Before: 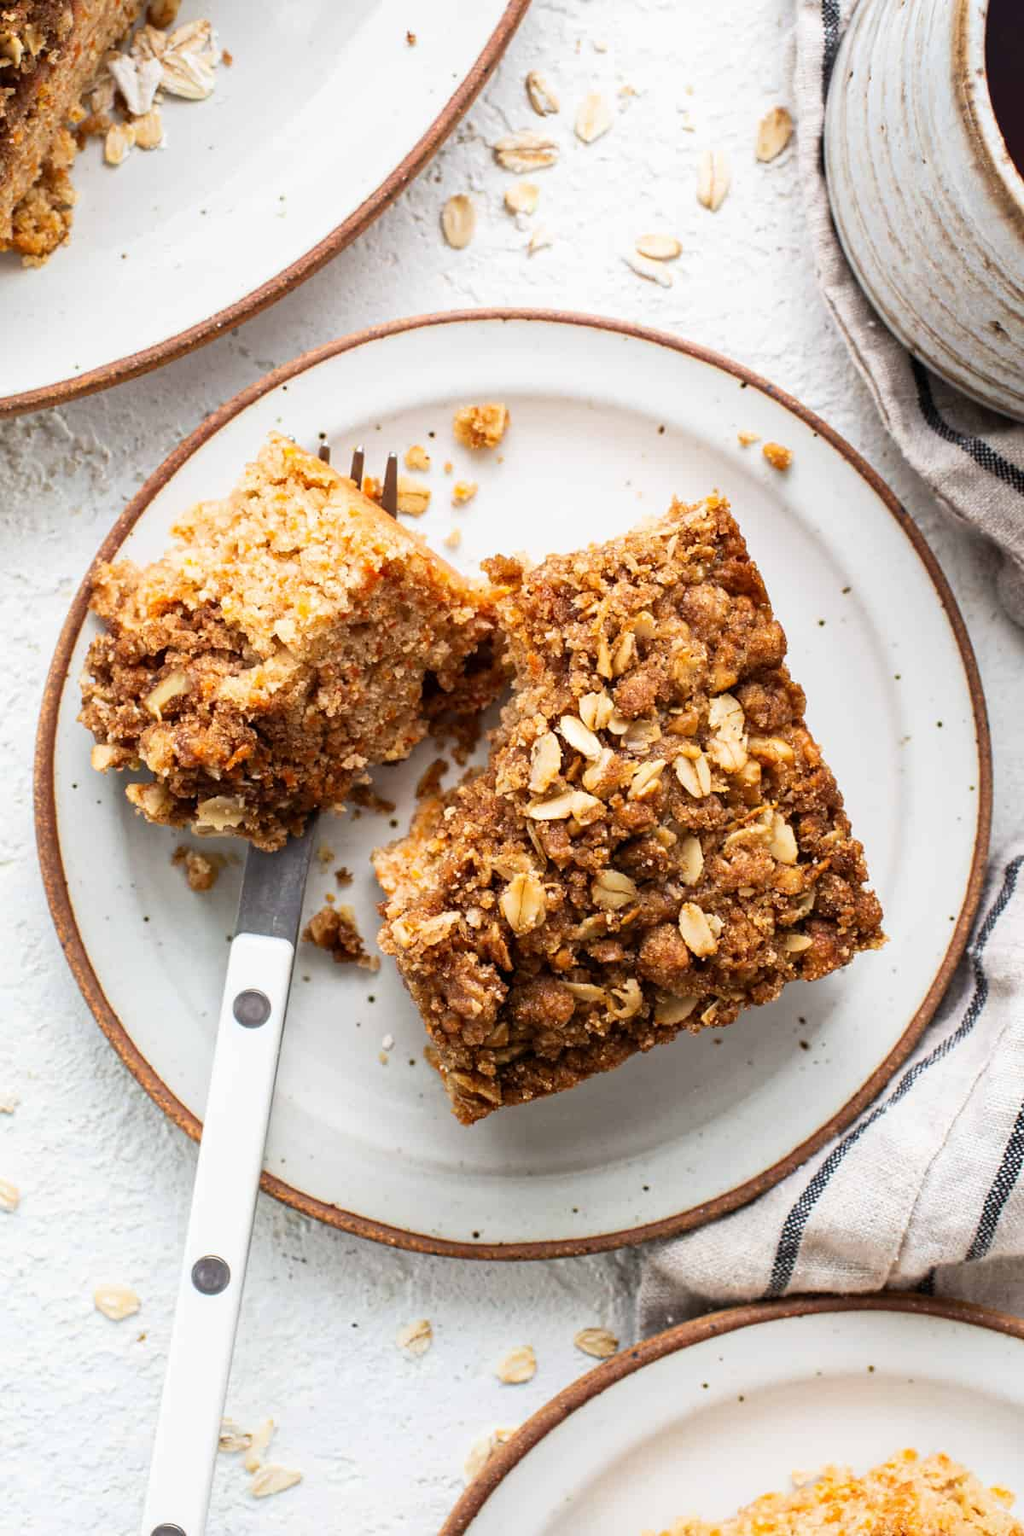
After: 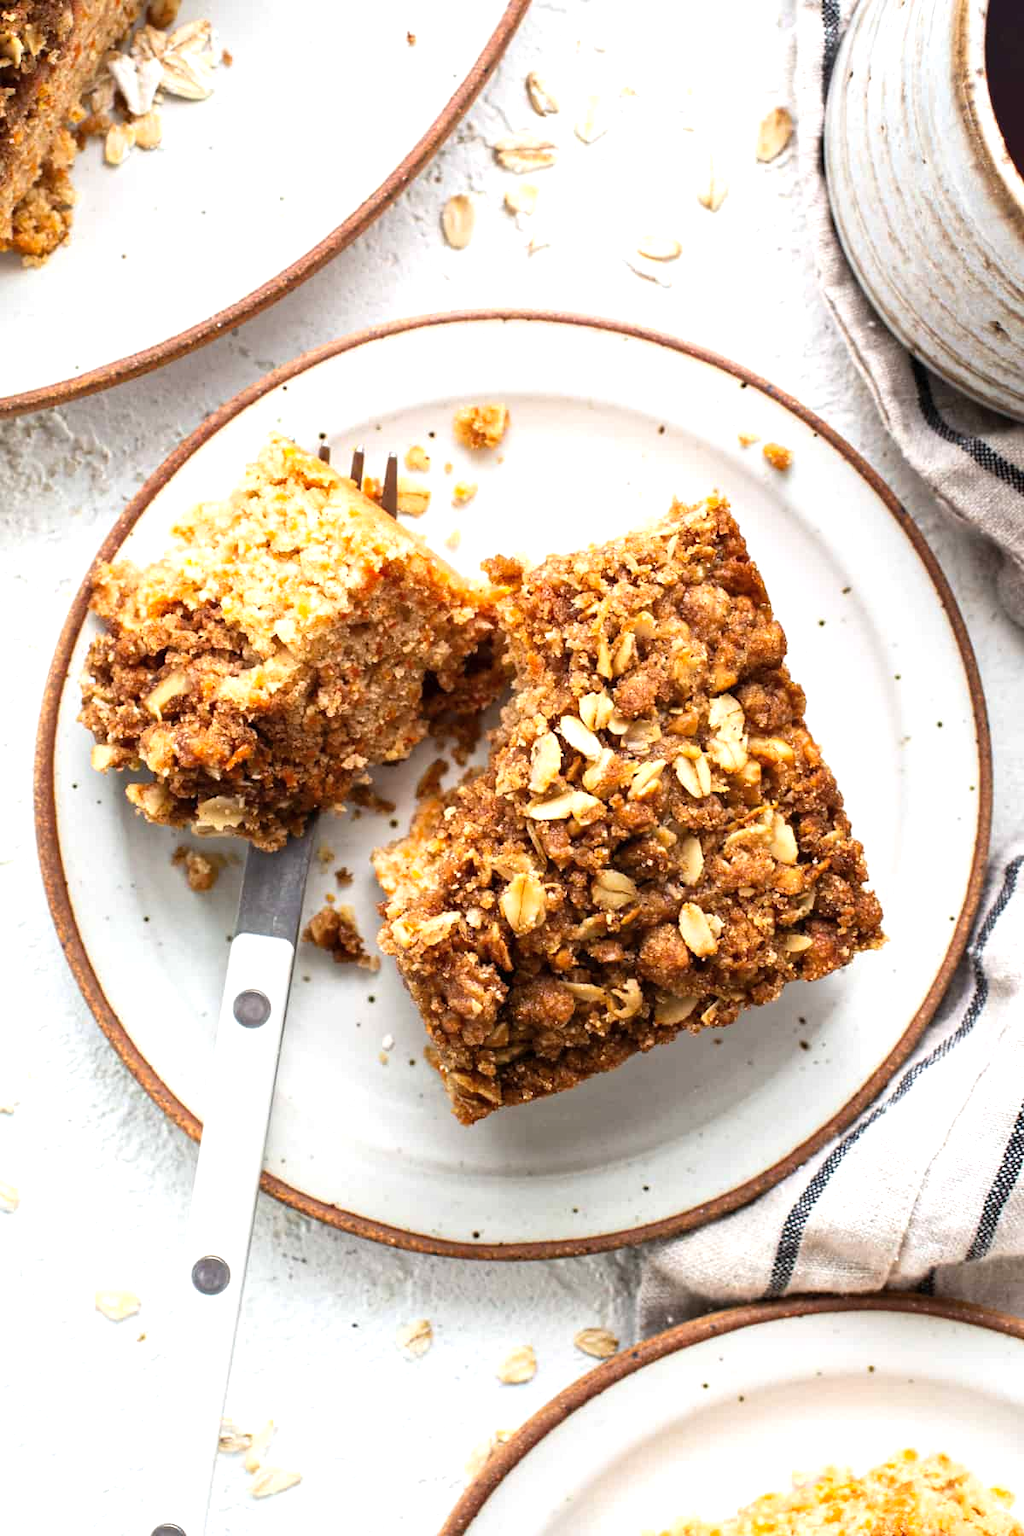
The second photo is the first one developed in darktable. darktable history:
color balance rgb: perceptual saturation grading › global saturation 0.282%, perceptual brilliance grading › global brilliance 20.263%, saturation formula JzAzBz (2021)
